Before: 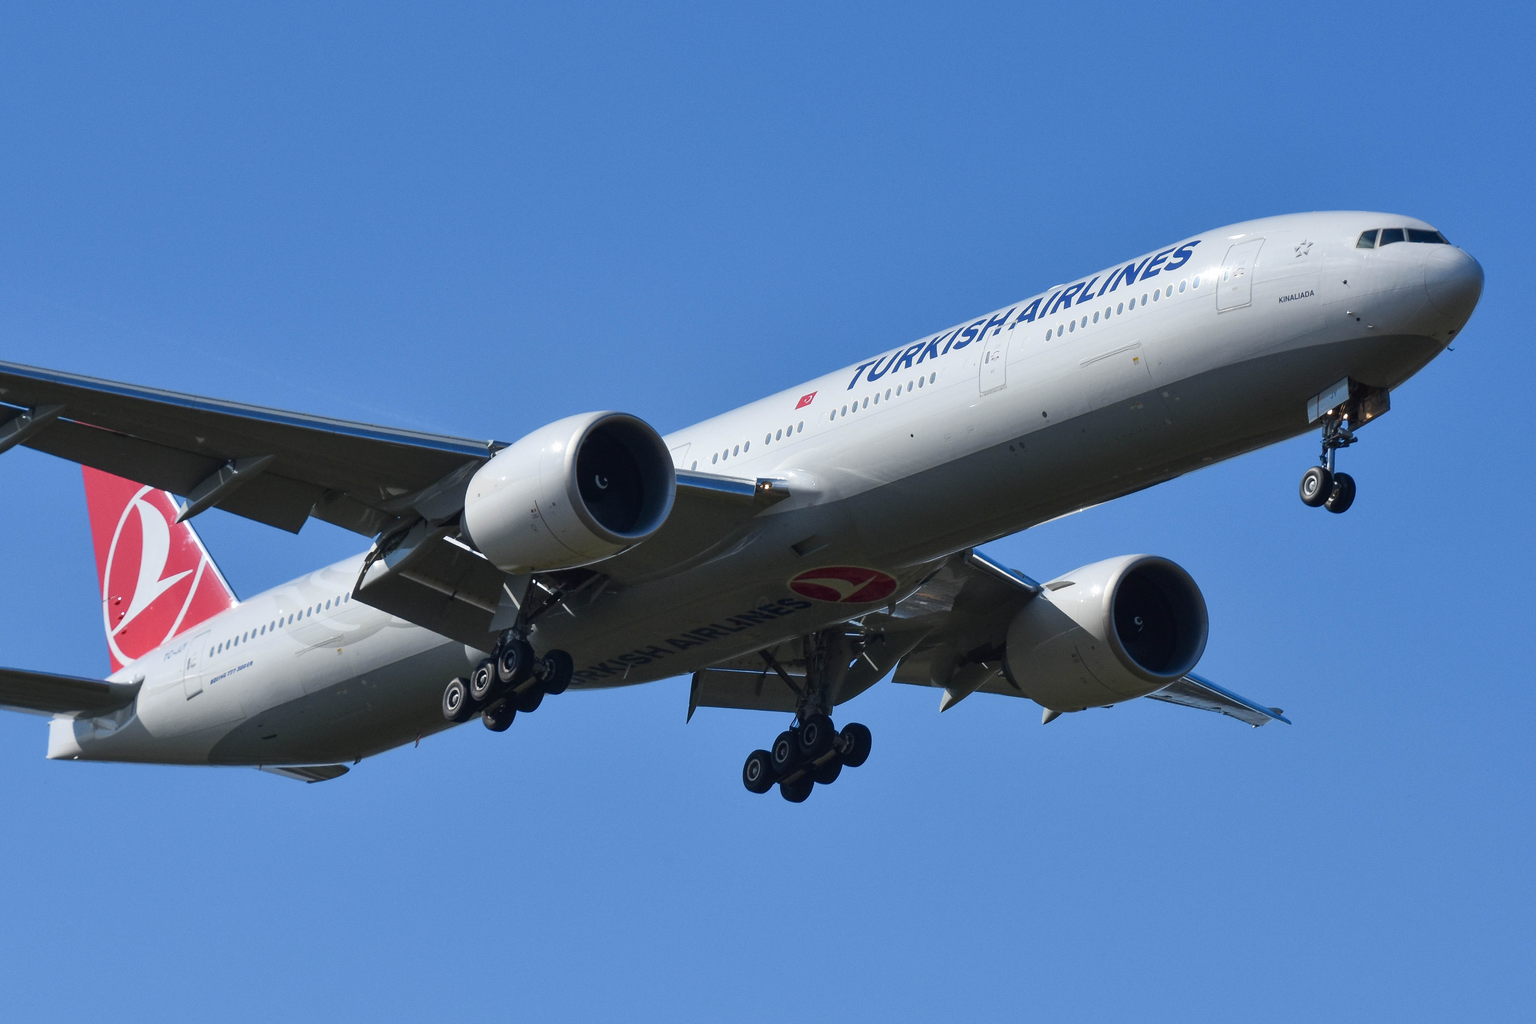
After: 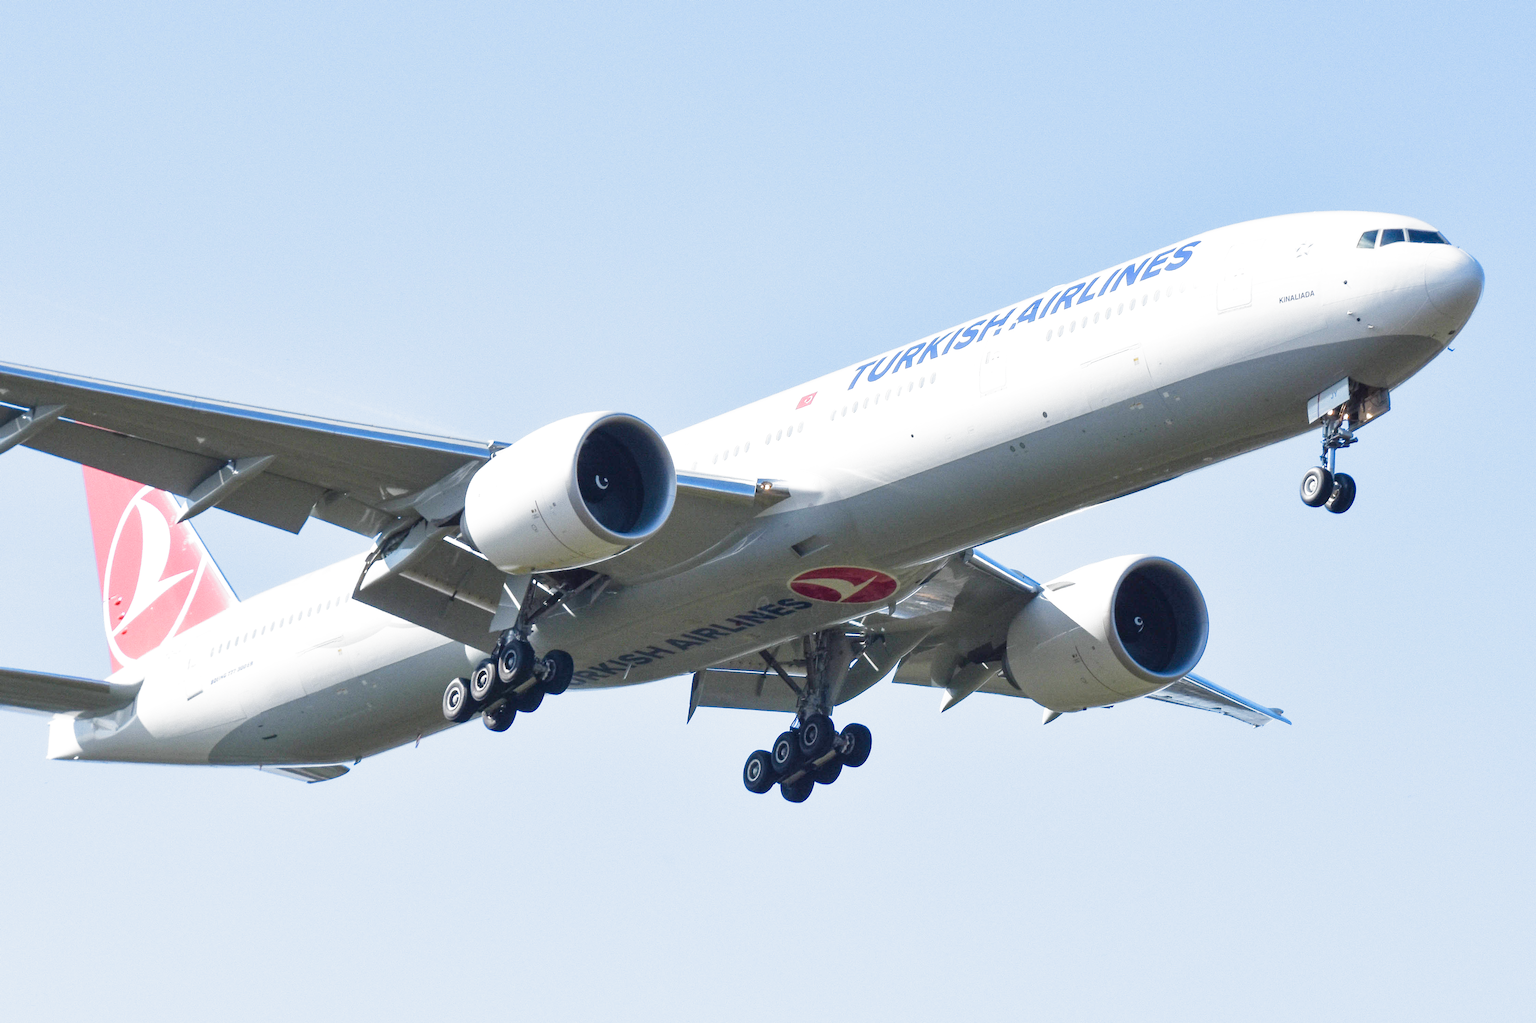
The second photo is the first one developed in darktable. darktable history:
filmic rgb: black relative exposure -7.98 EV, white relative exposure 3.99 EV, threshold 2.98 EV, hardness 4.19, contrast 0.991, preserve chrominance no, color science v3 (2019), use custom middle-gray values true, enable highlight reconstruction true
exposure: exposure 2.263 EV, compensate exposure bias true, compensate highlight preservation false
